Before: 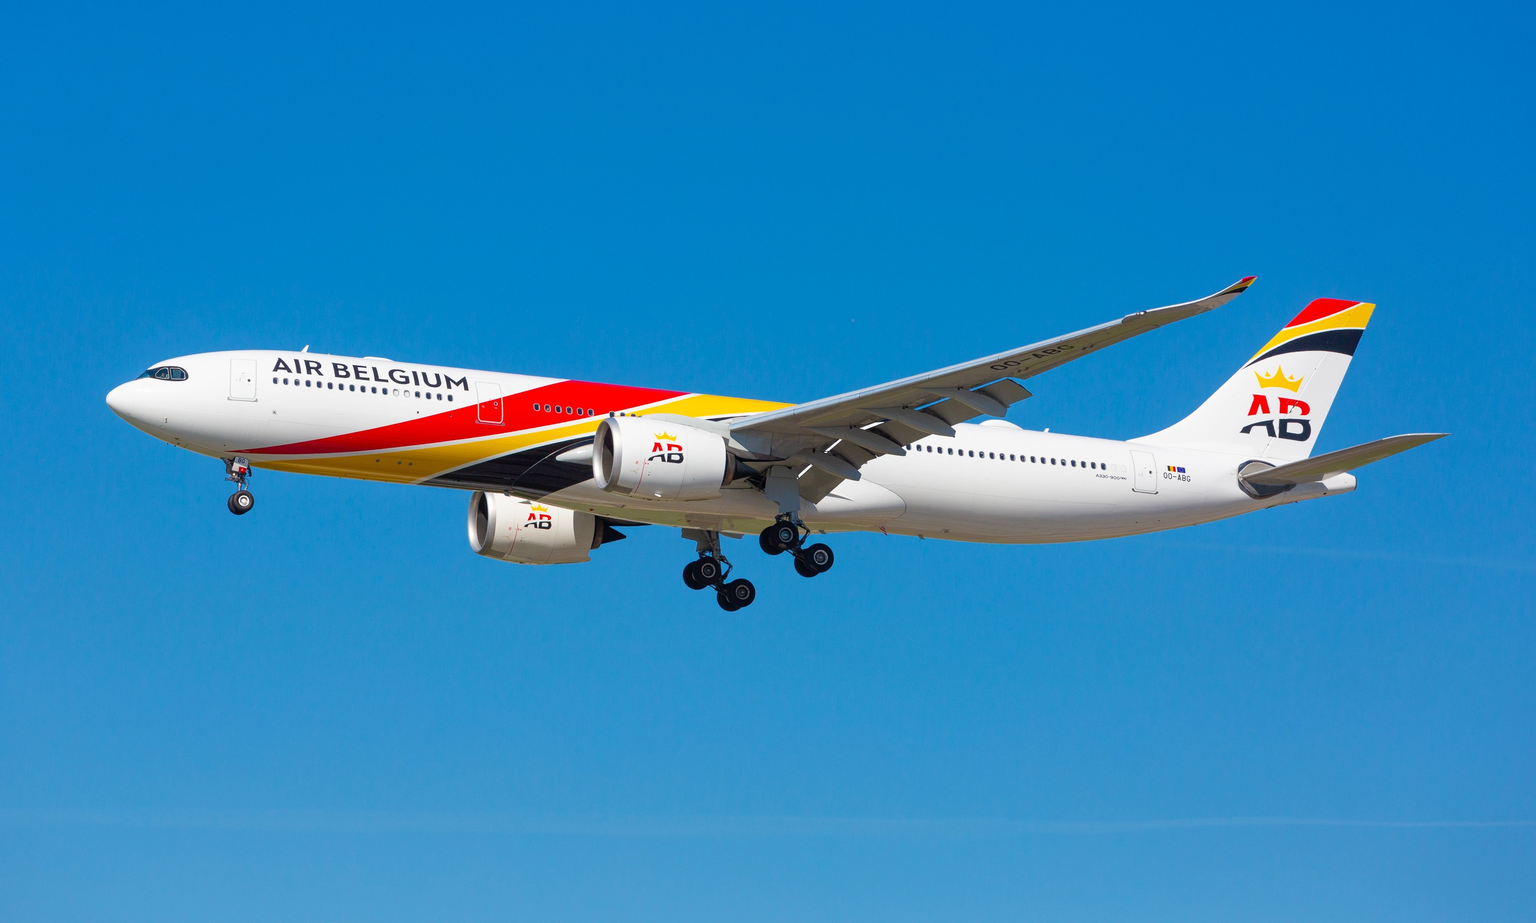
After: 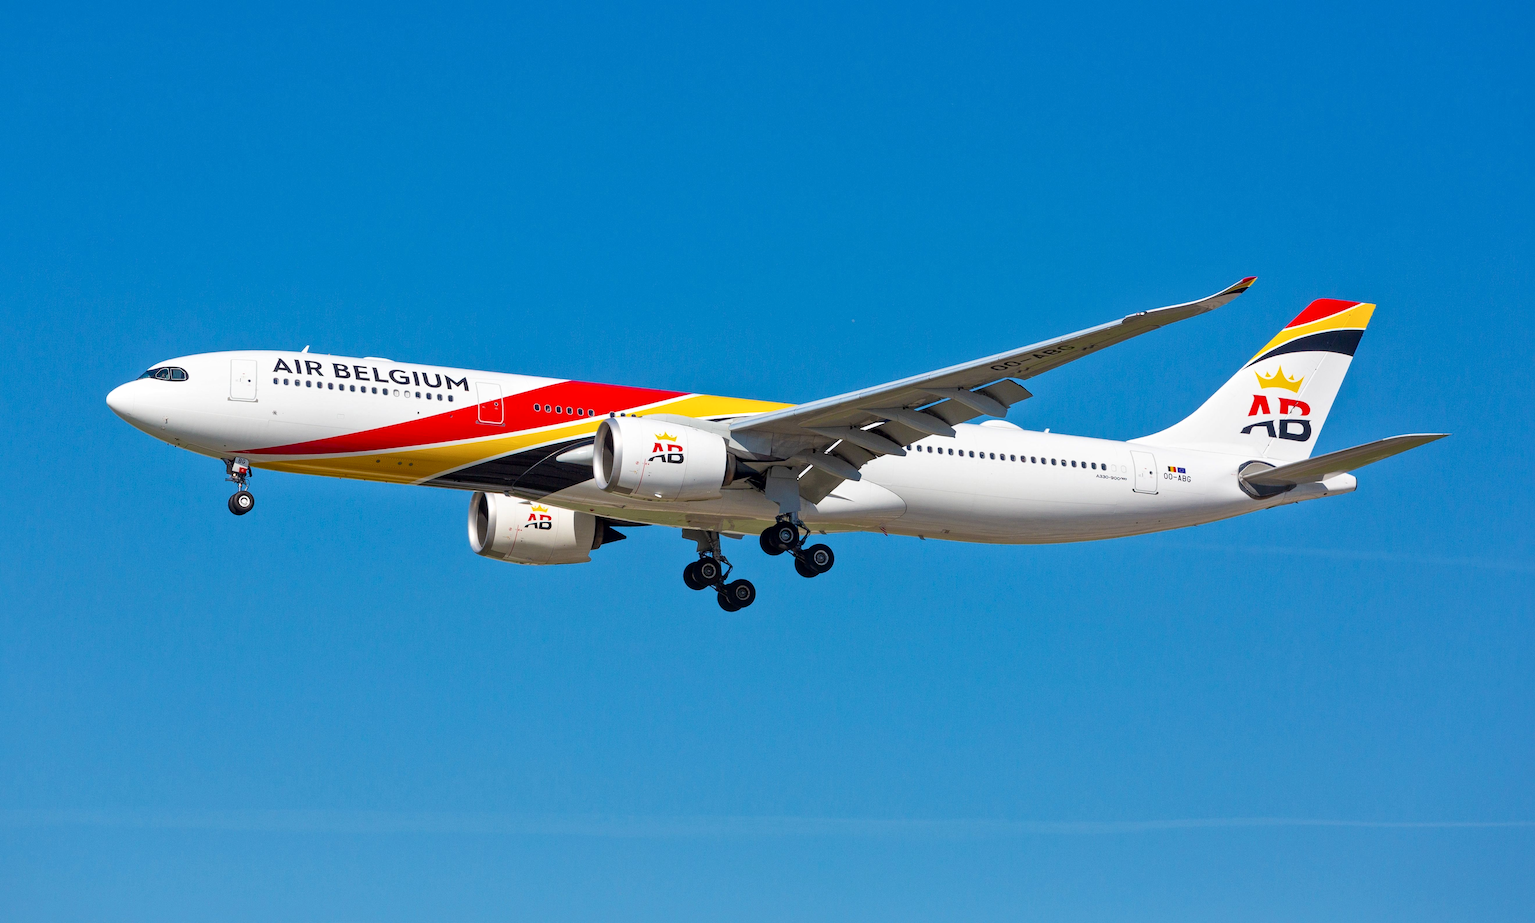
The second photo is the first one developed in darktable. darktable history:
local contrast: mode bilateral grid, contrast 19, coarseness 50, detail 150%, midtone range 0.2
exposure: compensate highlight preservation false
